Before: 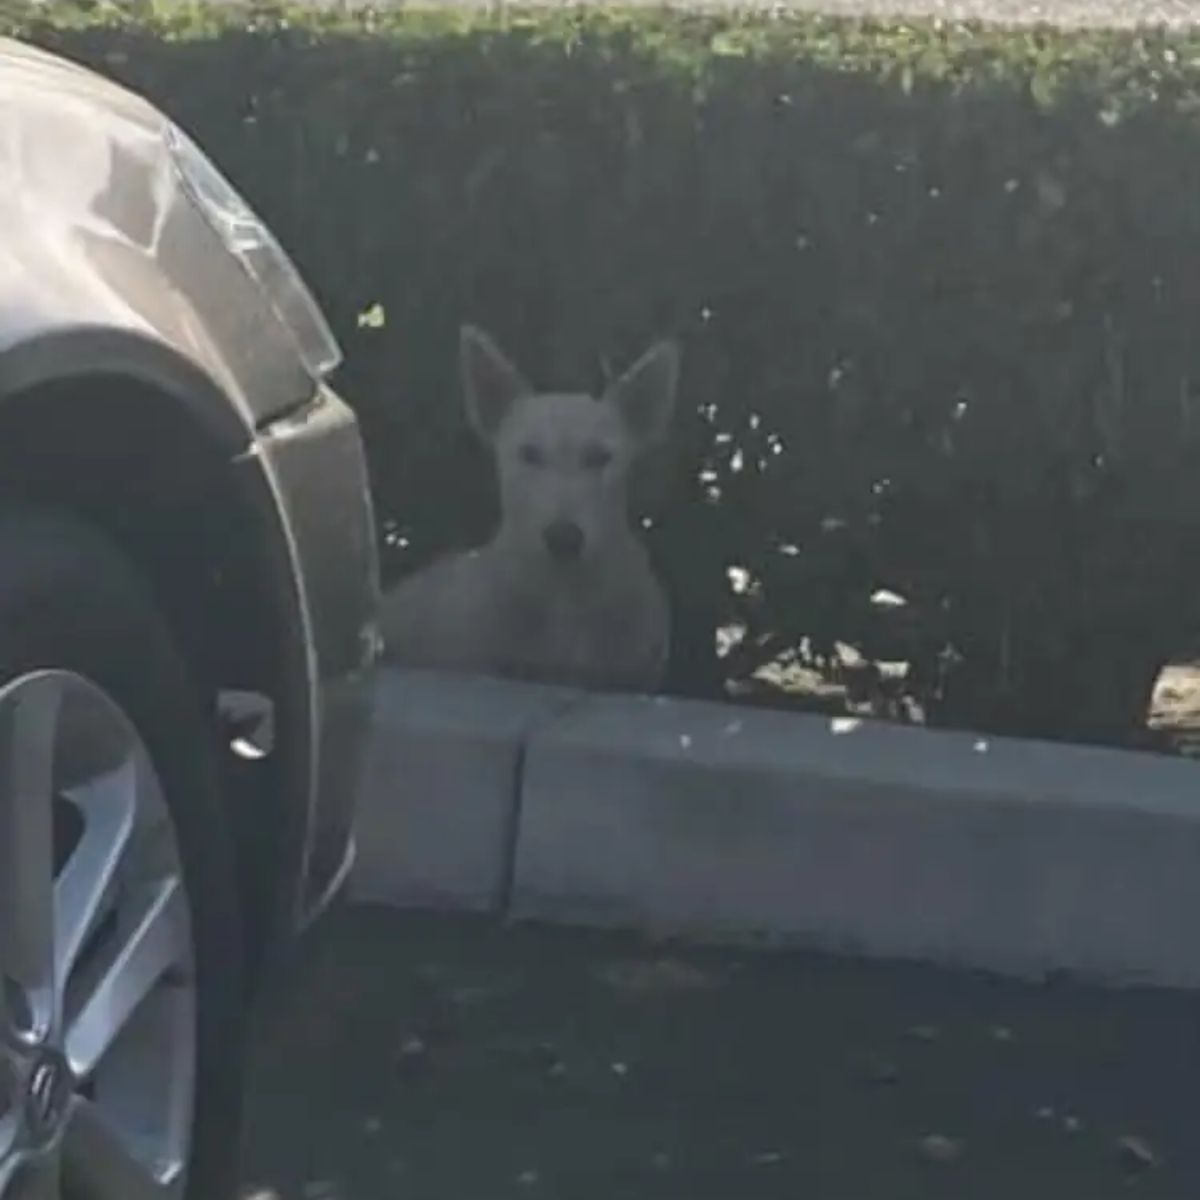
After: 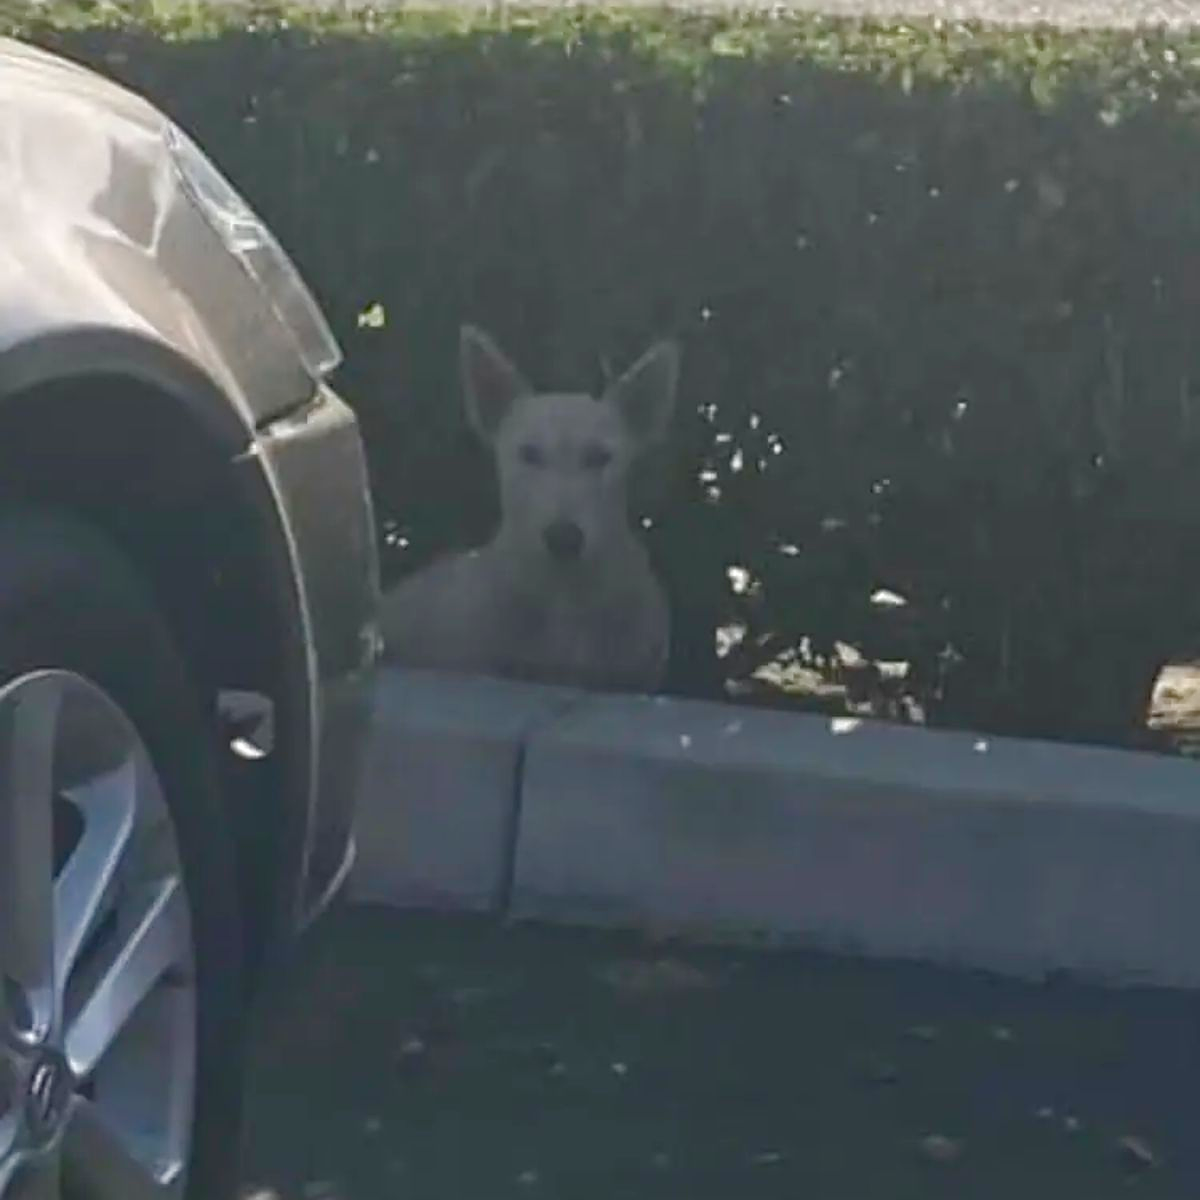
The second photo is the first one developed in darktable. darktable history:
sharpen: on, module defaults
color balance rgb: power › hue 328.88°, linear chroma grading › global chroma 14.464%, perceptual saturation grading › global saturation 20%, perceptual saturation grading › highlights -49.283%, perceptual saturation grading › shadows 24.052%, global vibrance 15.023%
